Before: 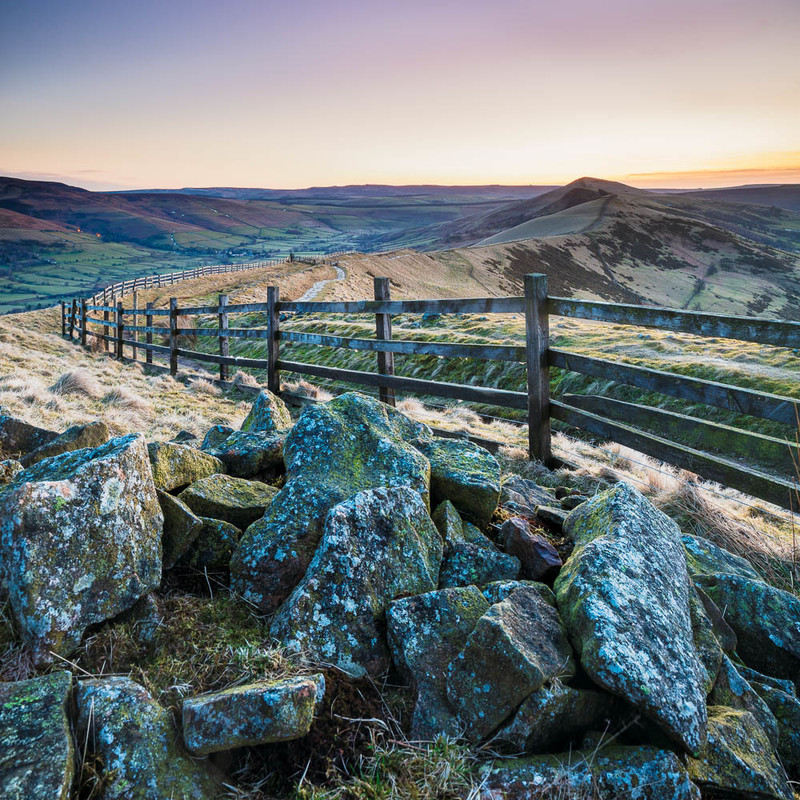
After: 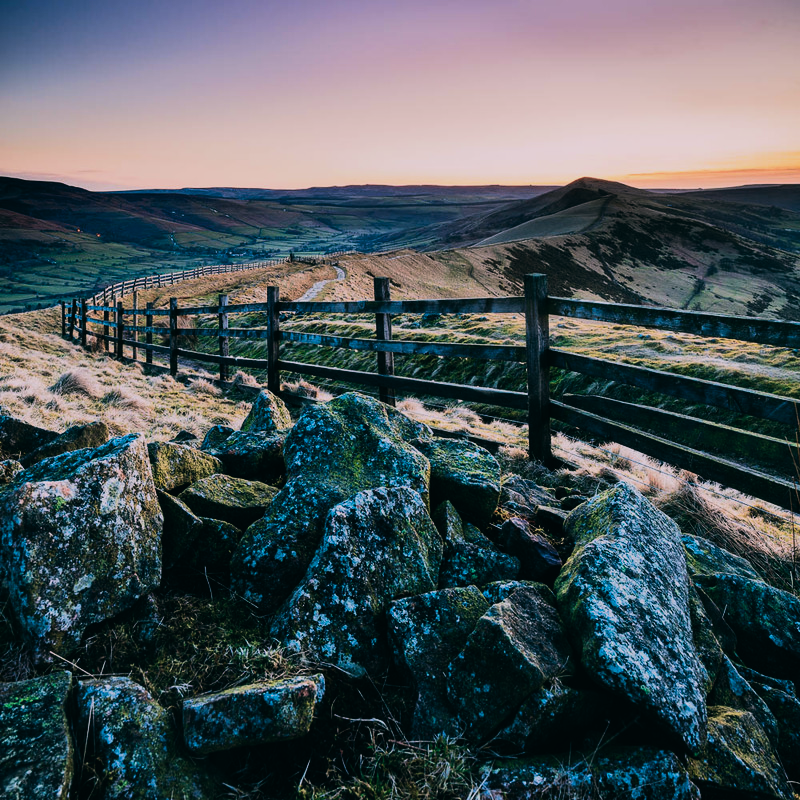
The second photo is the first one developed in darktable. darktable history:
filmic rgb: black relative exposure -7.5 EV, white relative exposure 5 EV, hardness 3.31, contrast 1.3, contrast in shadows safe
color balance: lift [1.016, 0.983, 1, 1.017], gamma [0.78, 1.018, 1.043, 0.957], gain [0.786, 1.063, 0.937, 1.017], input saturation 118.26%, contrast 13.43%, contrast fulcrum 21.62%, output saturation 82.76%
